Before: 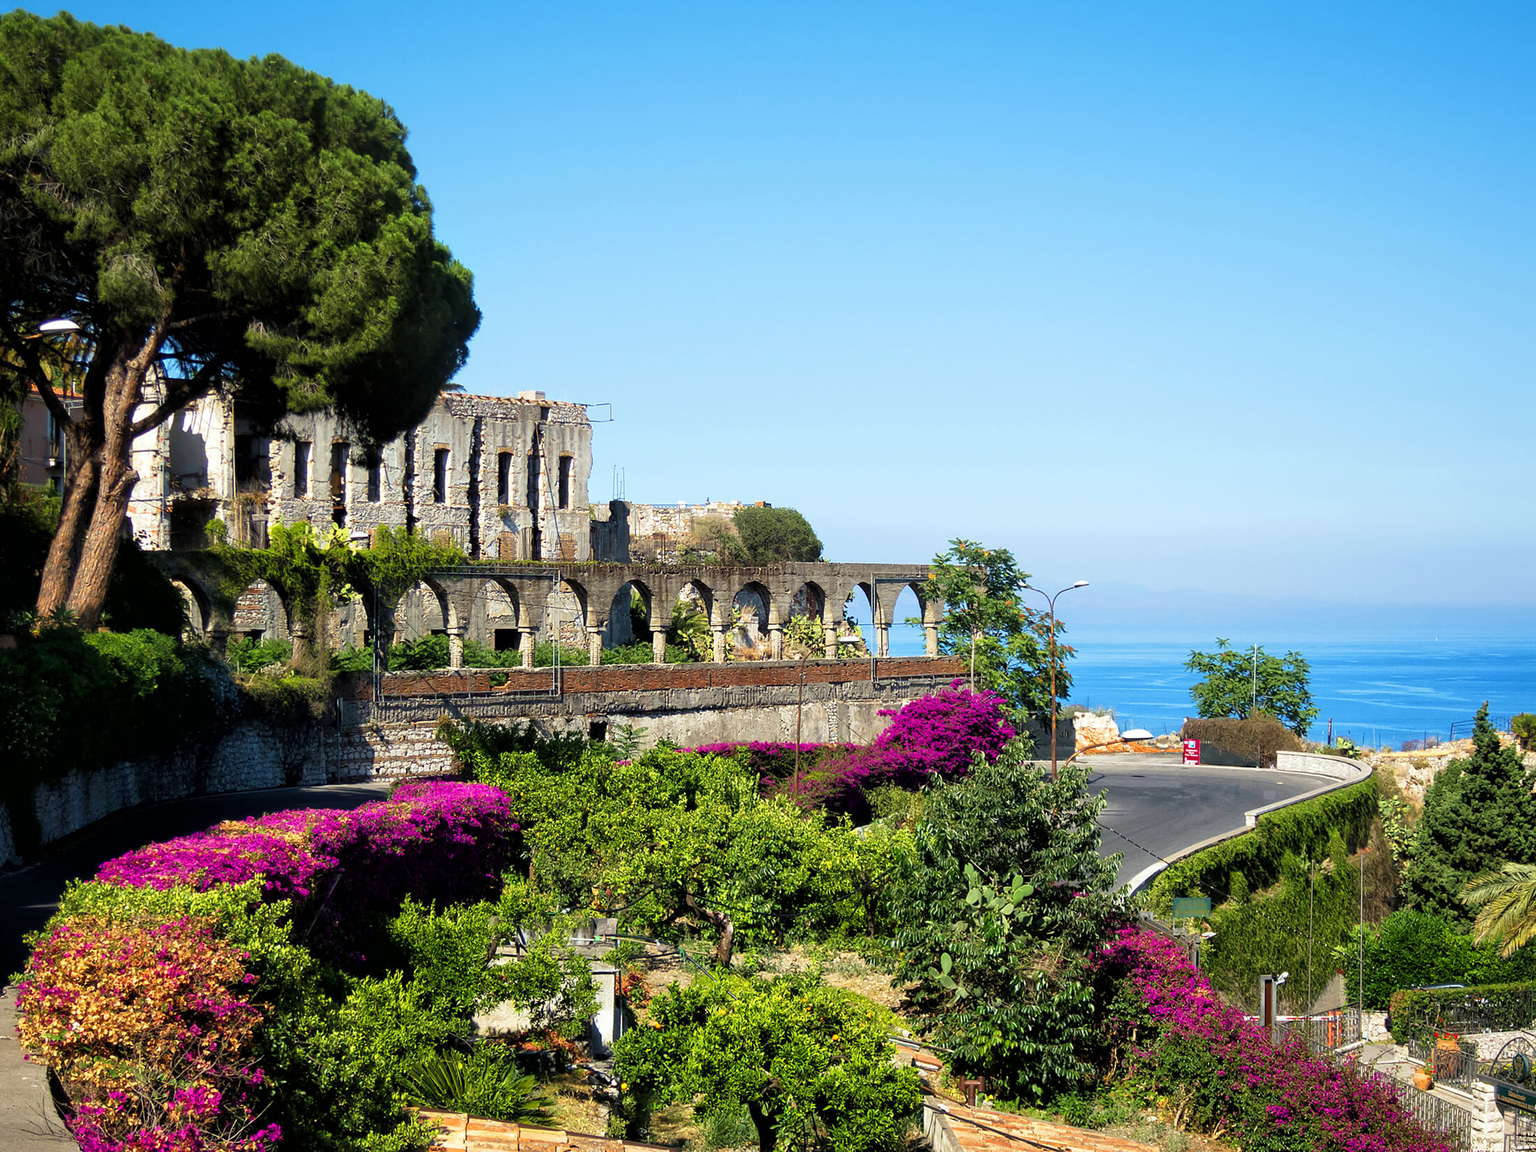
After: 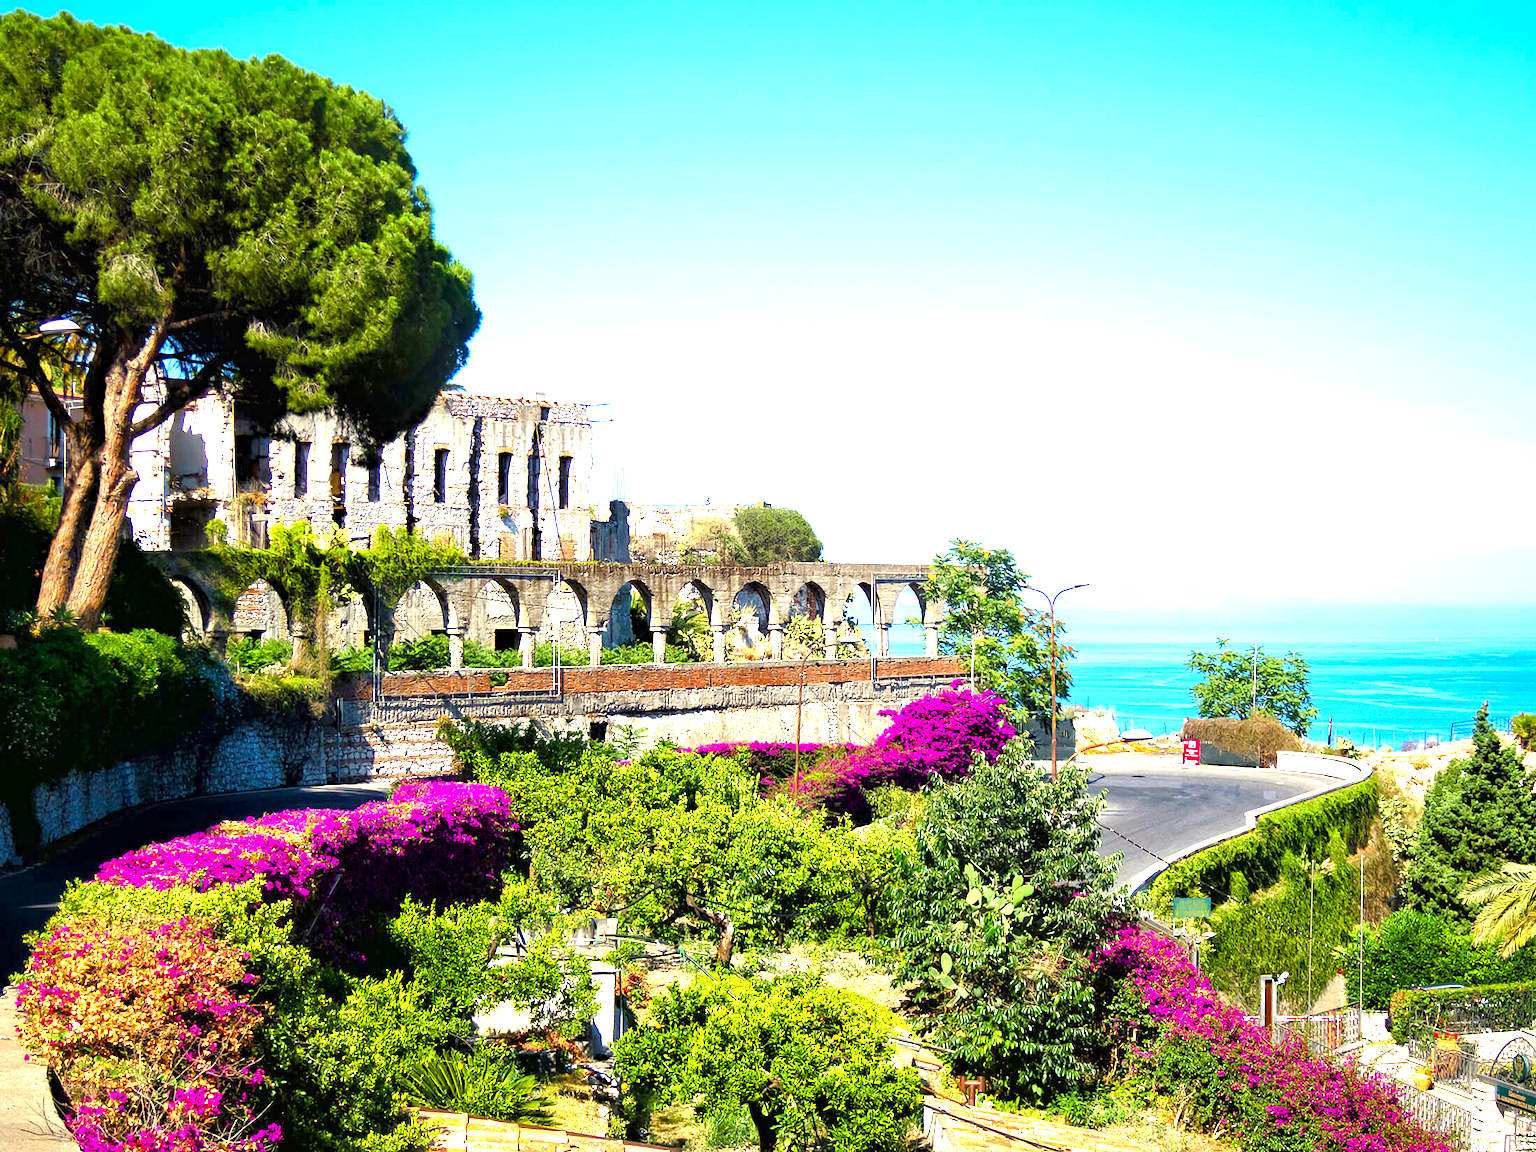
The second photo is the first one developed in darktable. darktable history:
color balance rgb: perceptual saturation grading › global saturation 35%, perceptual saturation grading › highlights -30%, perceptual saturation grading › shadows 35%, perceptual brilliance grading › global brilliance 3%, perceptual brilliance grading › highlights -3%, perceptual brilliance grading › shadows 3%
haze removal: adaptive false
exposure: black level correction 0, exposure 1.45 EV, compensate exposure bias true, compensate highlight preservation false
